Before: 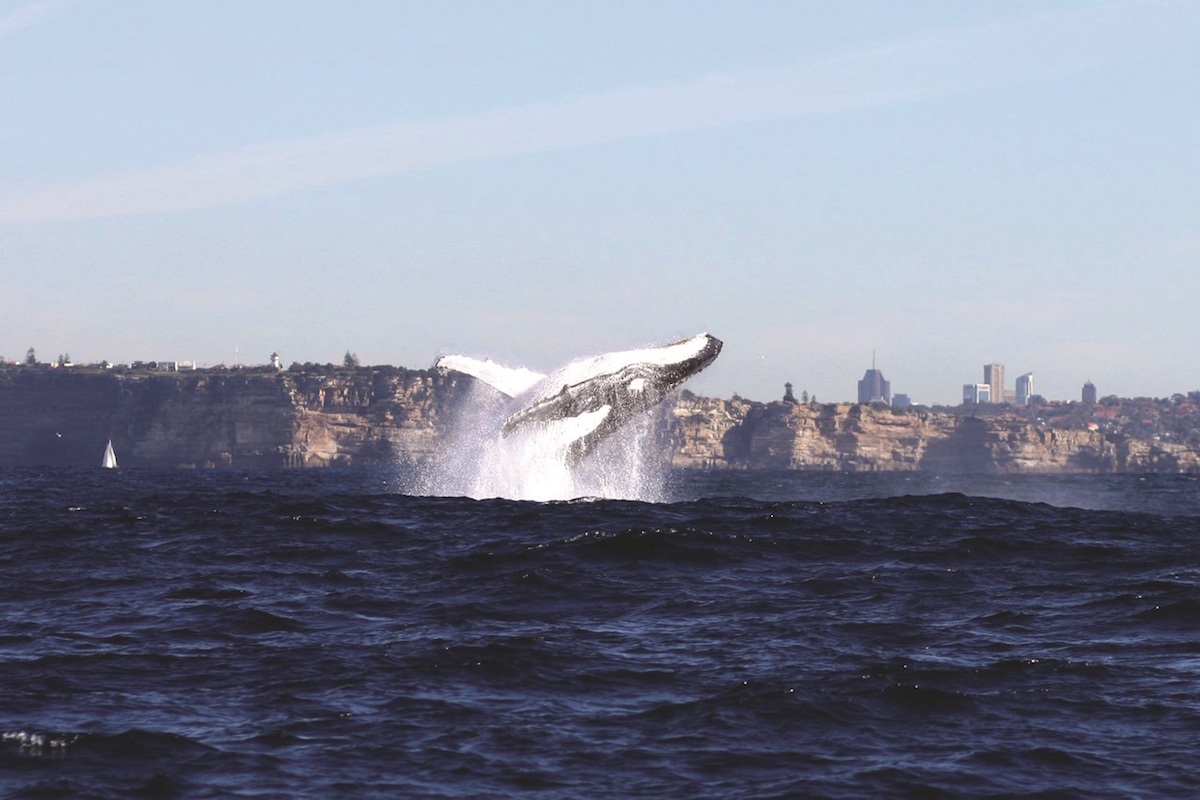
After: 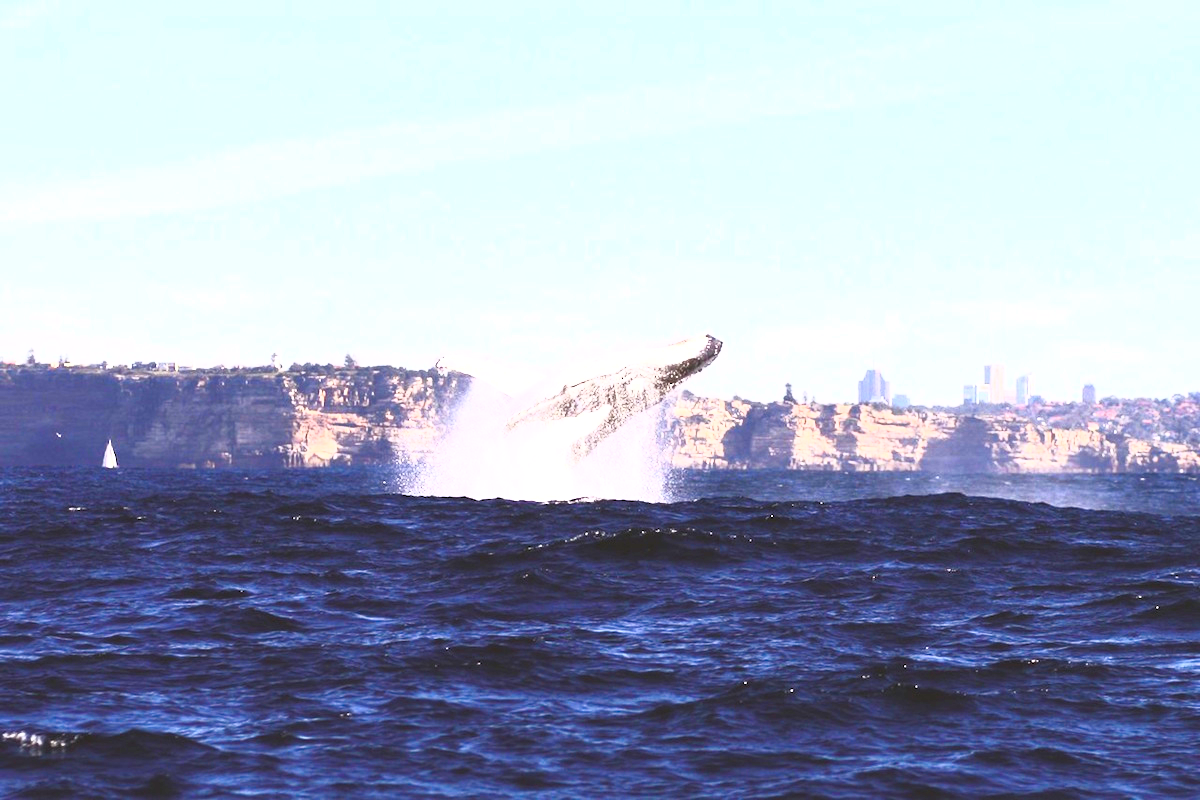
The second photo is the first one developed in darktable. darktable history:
levels: levels [0.093, 0.434, 0.988]
contrast brightness saturation: contrast 0.83, brightness 0.59, saturation 0.59
